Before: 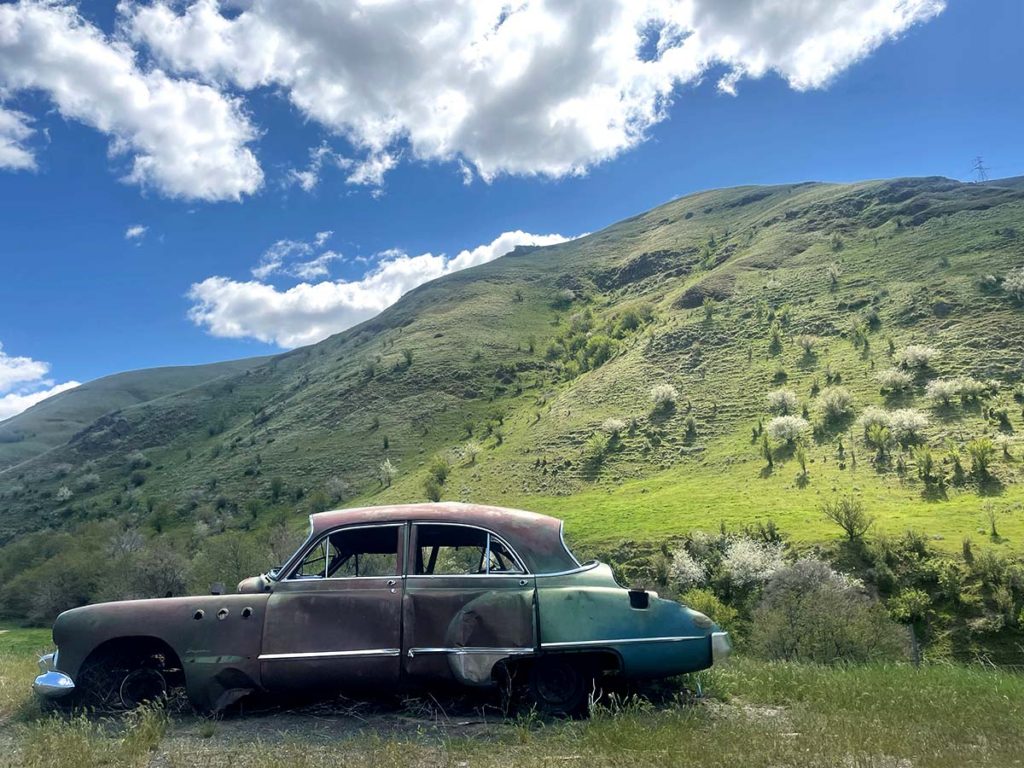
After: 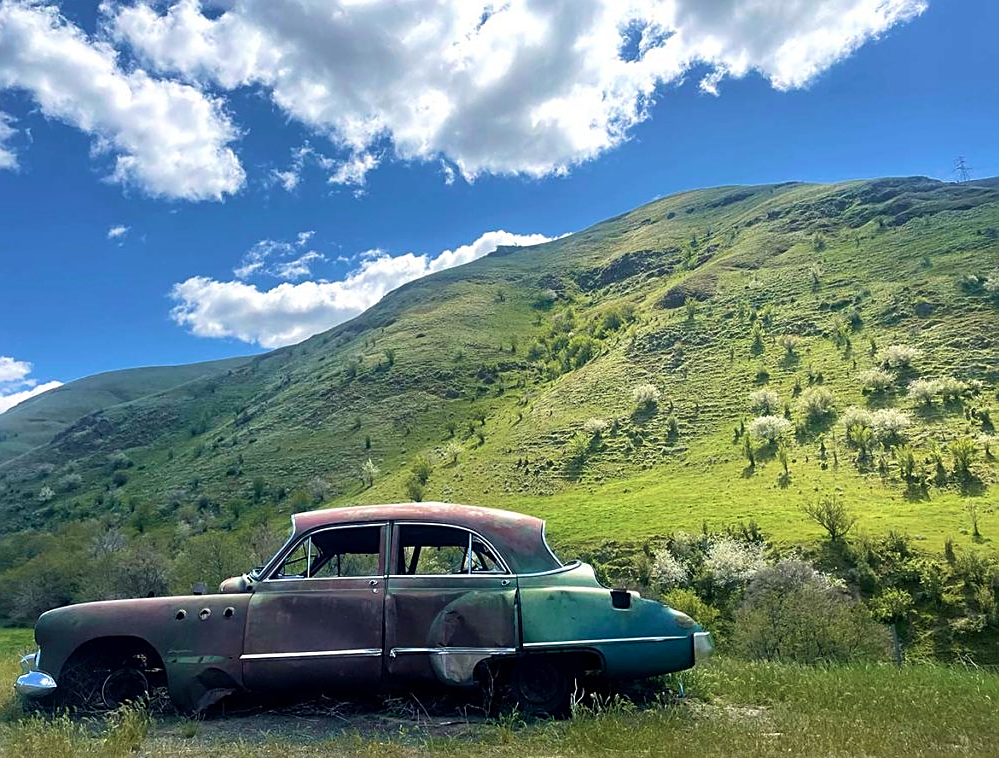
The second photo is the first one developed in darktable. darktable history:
crop and rotate: left 1.774%, right 0.633%, bottom 1.28%
sharpen: on, module defaults
velvia: strength 45%
